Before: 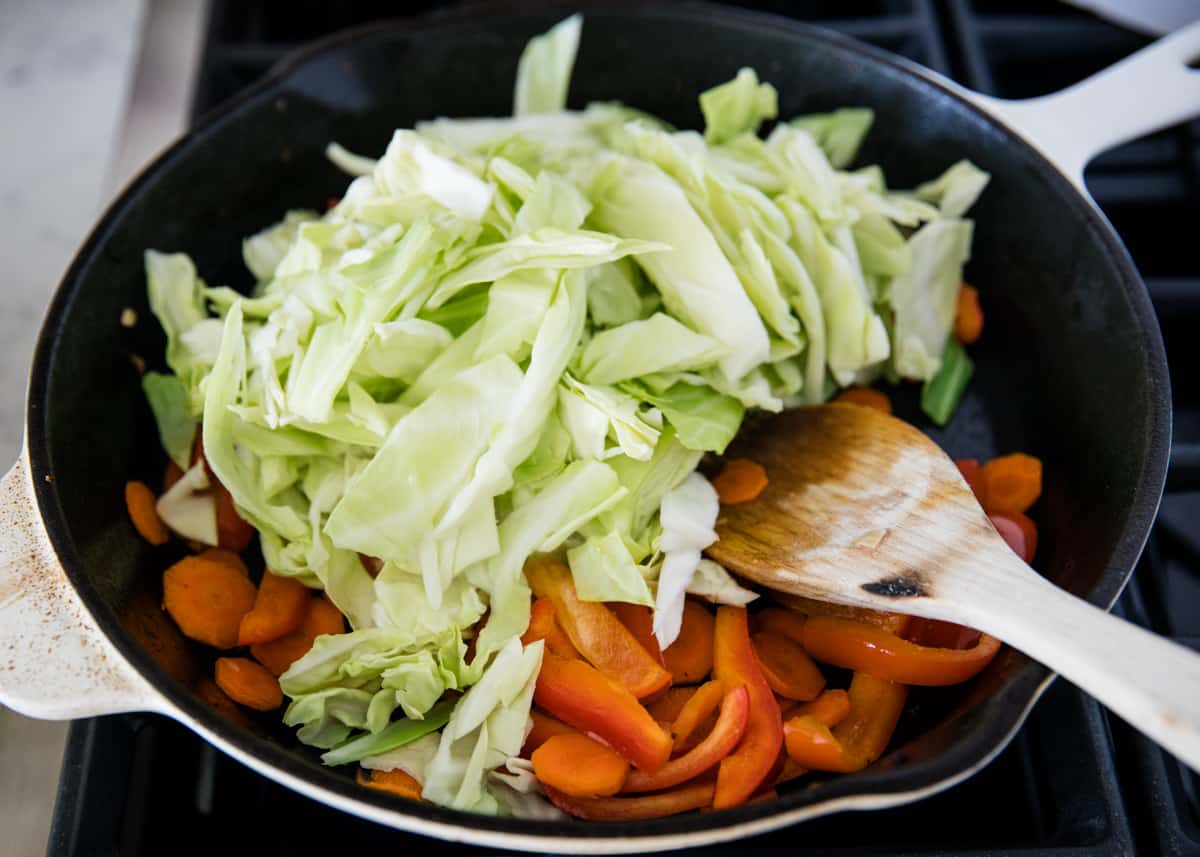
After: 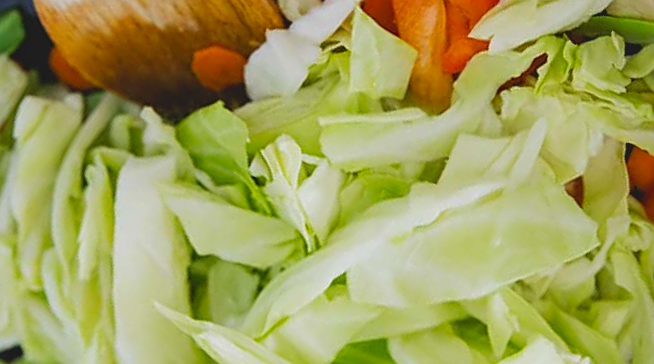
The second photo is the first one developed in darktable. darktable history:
contrast brightness saturation: contrast -0.199, saturation 0.187
sharpen: on, module defaults
crop and rotate: angle 148.4°, left 9.088%, top 15.57%, right 4.501%, bottom 16.997%
tone equalizer: edges refinement/feathering 500, mask exposure compensation -1.57 EV, preserve details no
